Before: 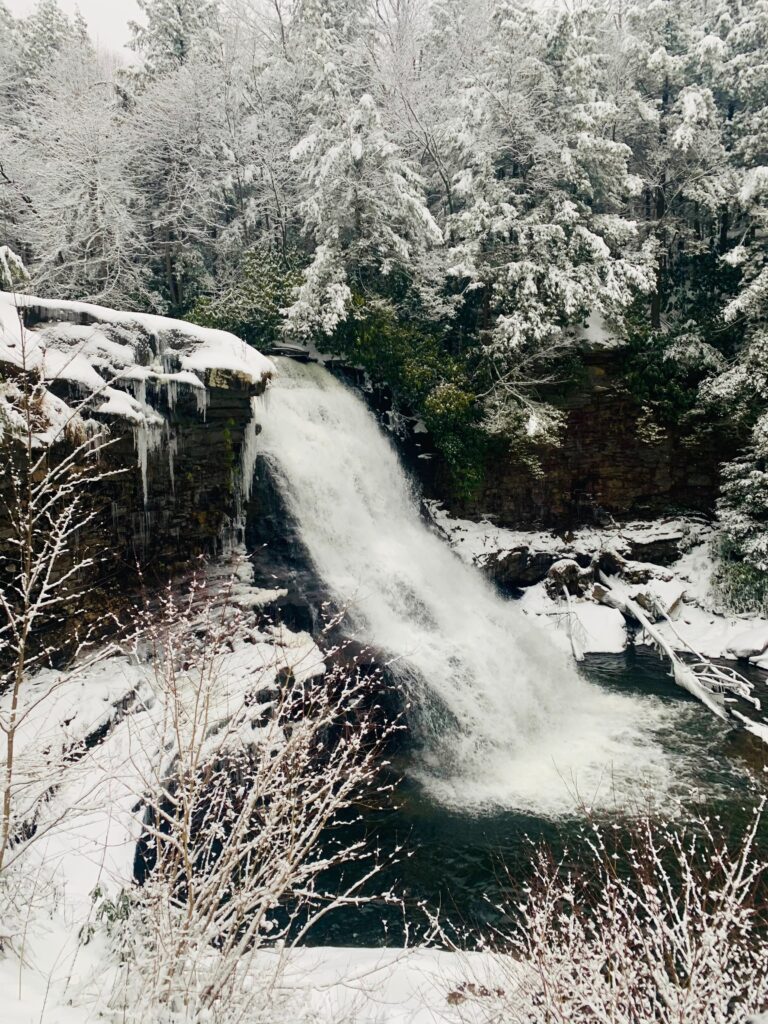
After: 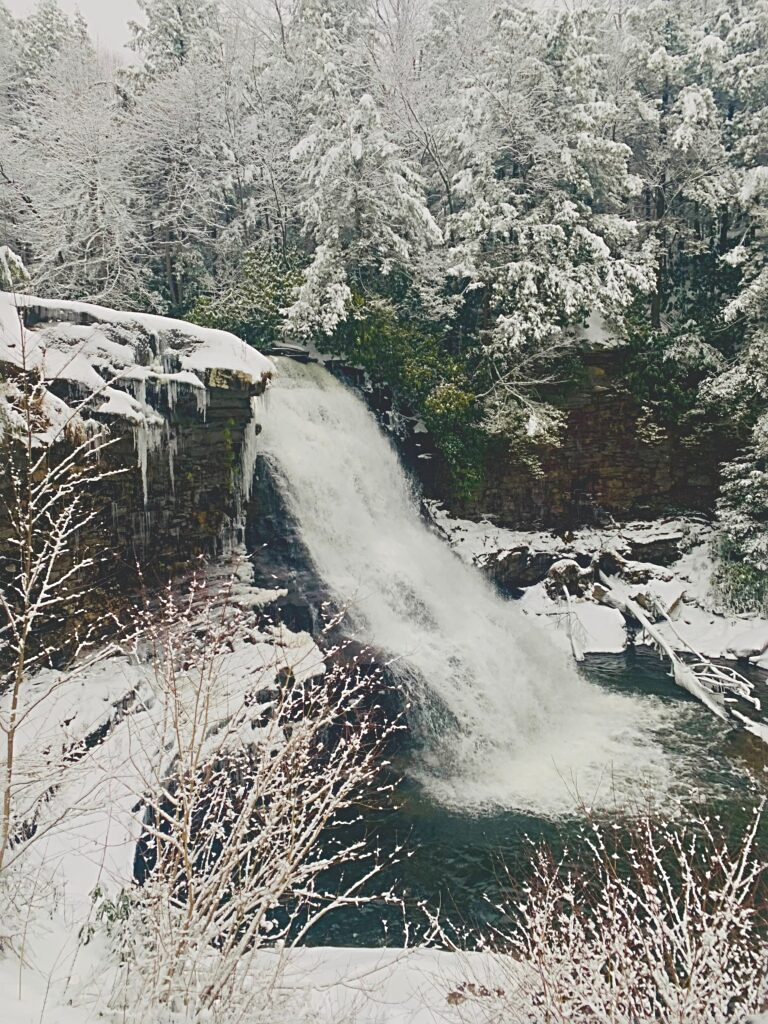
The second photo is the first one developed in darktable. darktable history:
sharpen: radius 3.119
tone curve: curves: ch0 [(0, 0.172) (1, 0.91)], color space Lab, independent channels, preserve colors none
tone equalizer: on, module defaults
white balance: emerald 1
